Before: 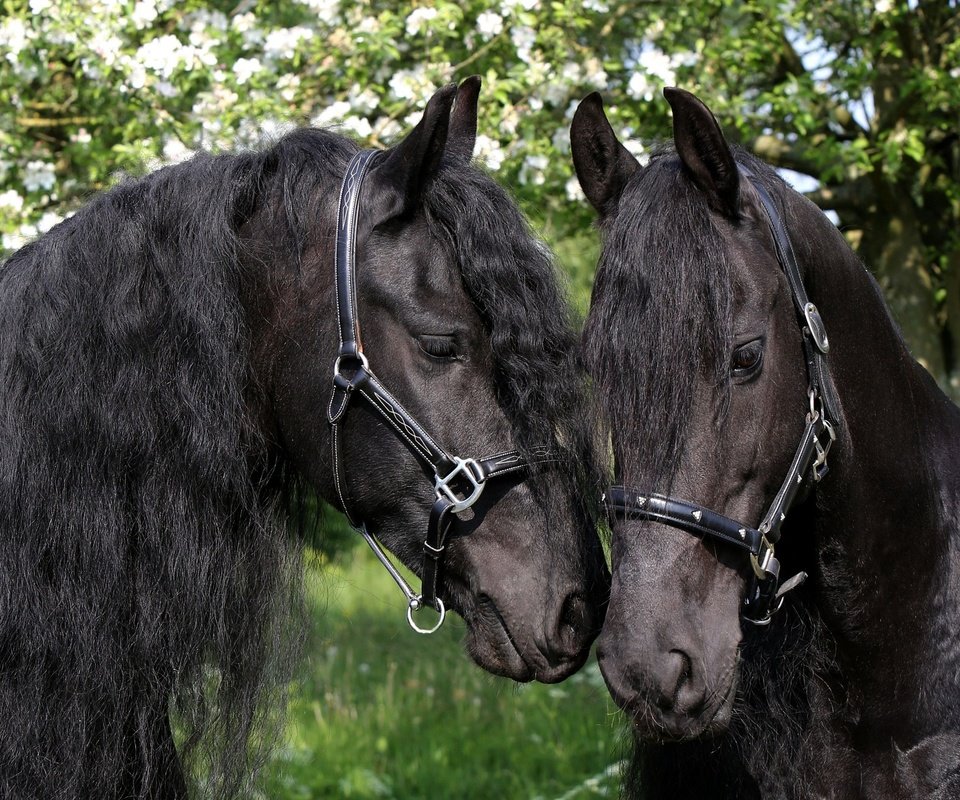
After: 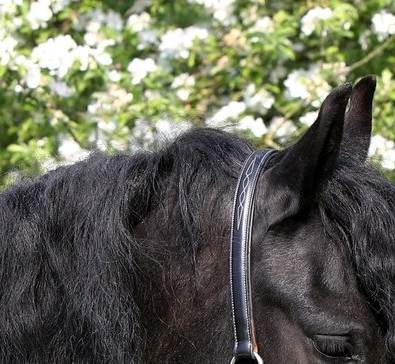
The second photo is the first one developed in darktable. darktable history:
crop and rotate: left 10.951%, top 0.066%, right 47.83%, bottom 54.399%
